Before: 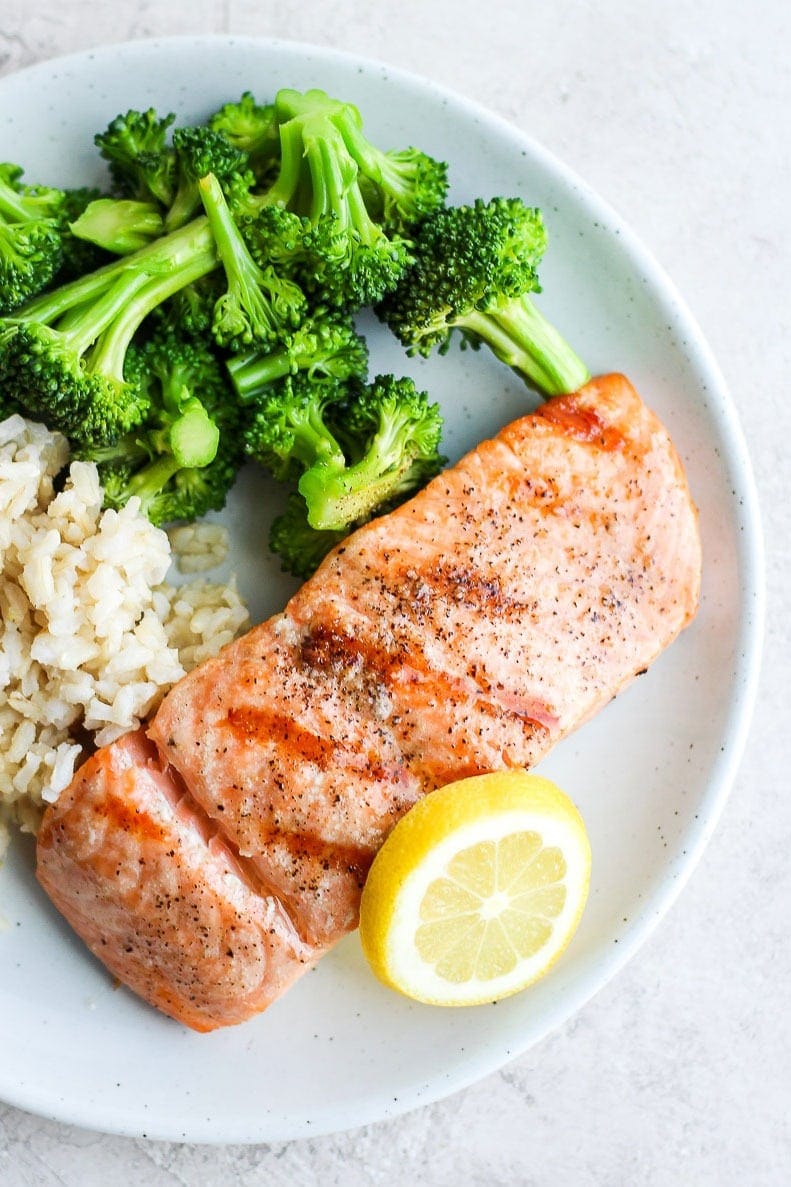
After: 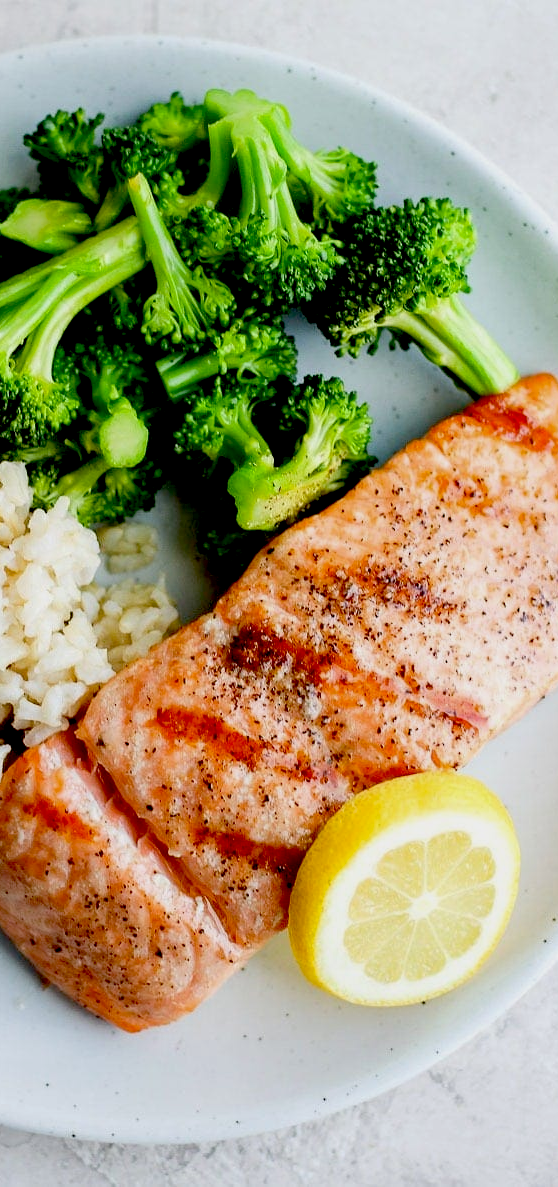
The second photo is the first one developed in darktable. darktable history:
crop and rotate: left 9.02%, right 20.317%
exposure: black level correction 0.044, exposure -0.23 EV, compensate exposure bias true, compensate highlight preservation false
